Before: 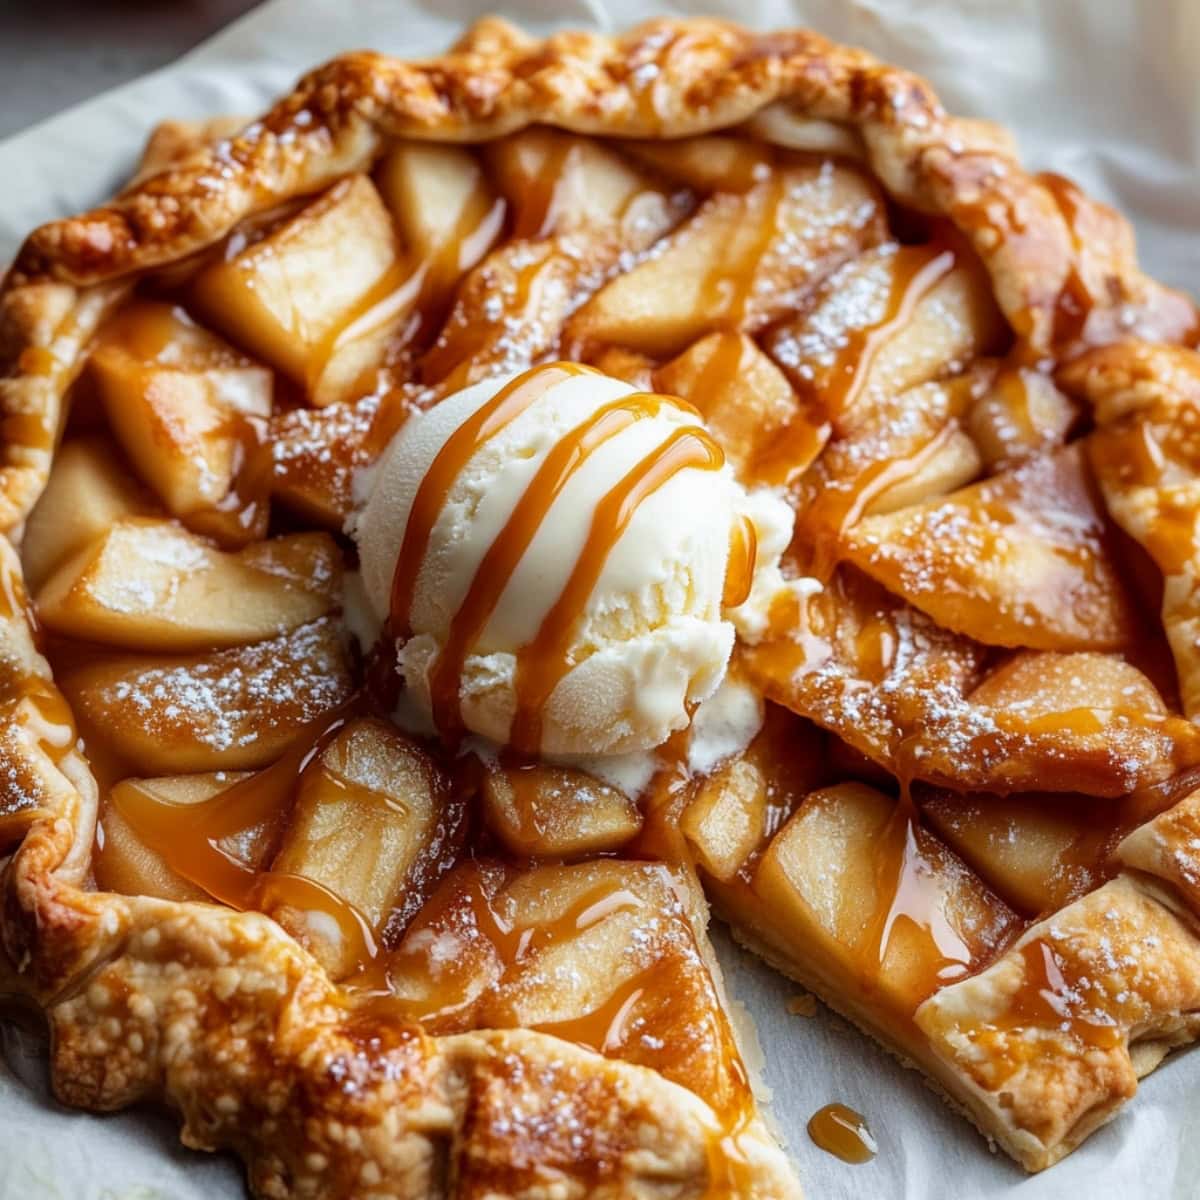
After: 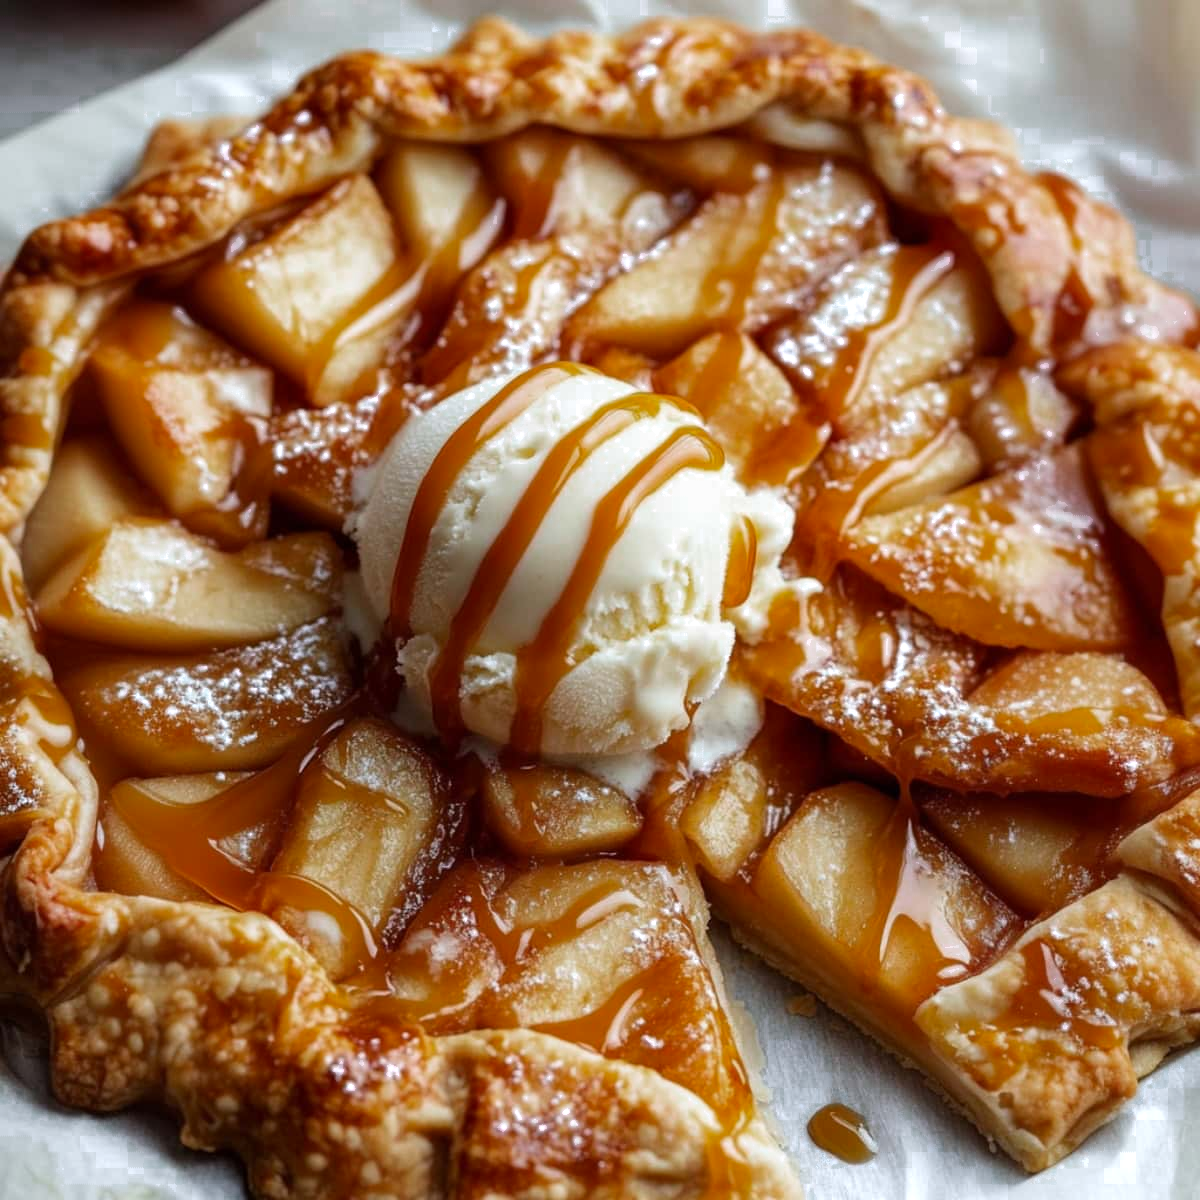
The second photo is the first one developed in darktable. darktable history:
color zones: curves: ch0 [(0.203, 0.433) (0.607, 0.517) (0.697, 0.696) (0.705, 0.897)]
